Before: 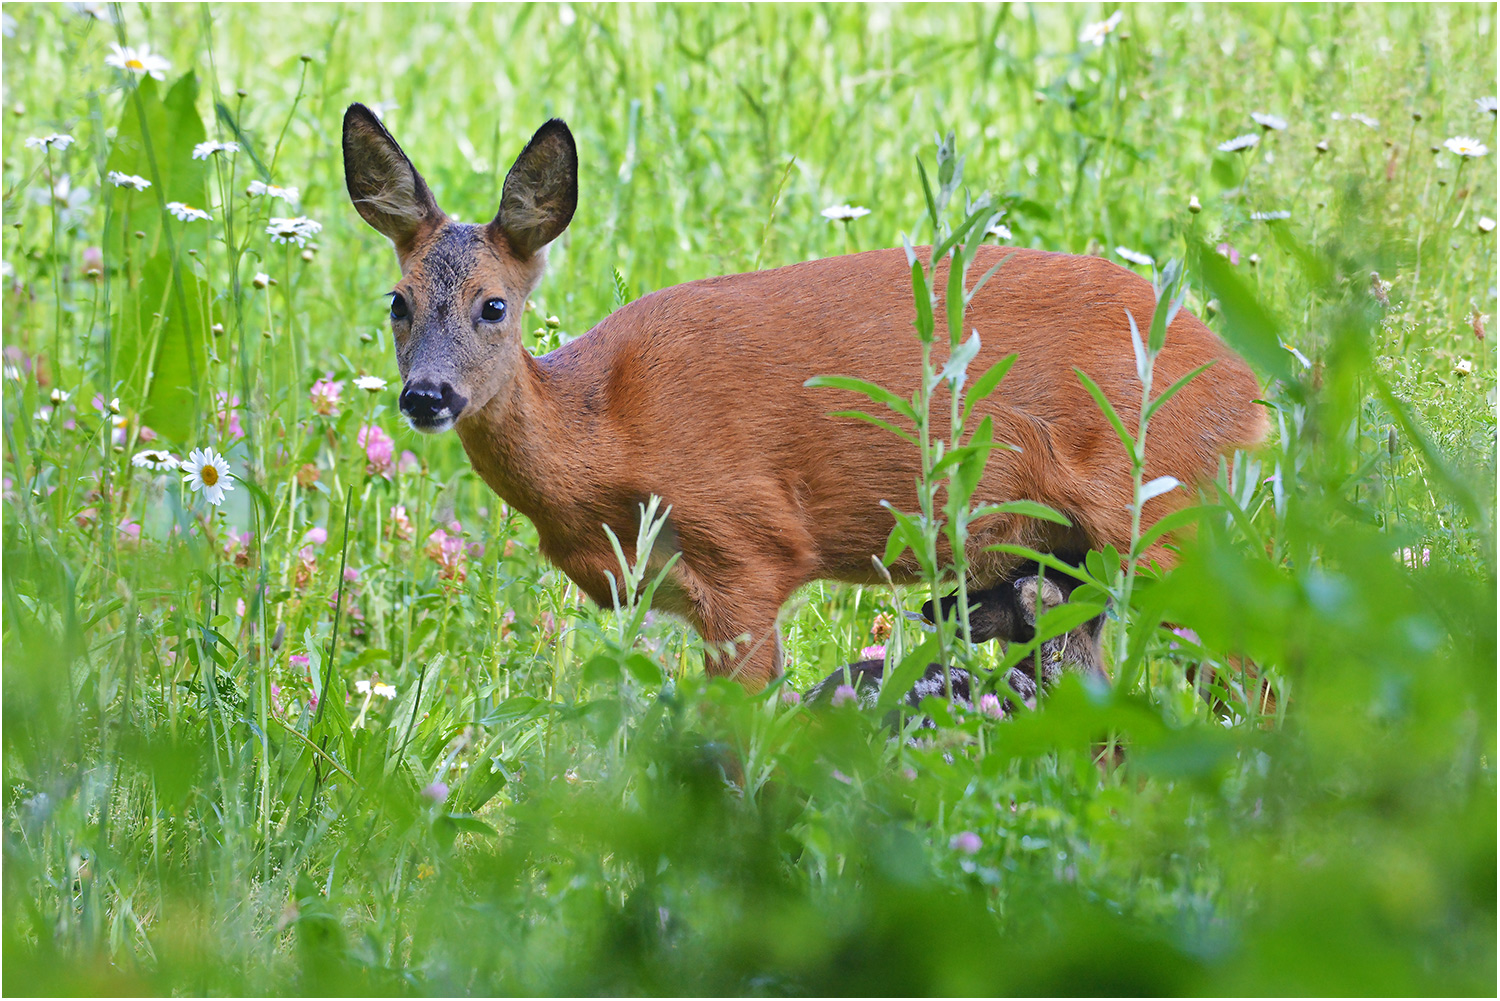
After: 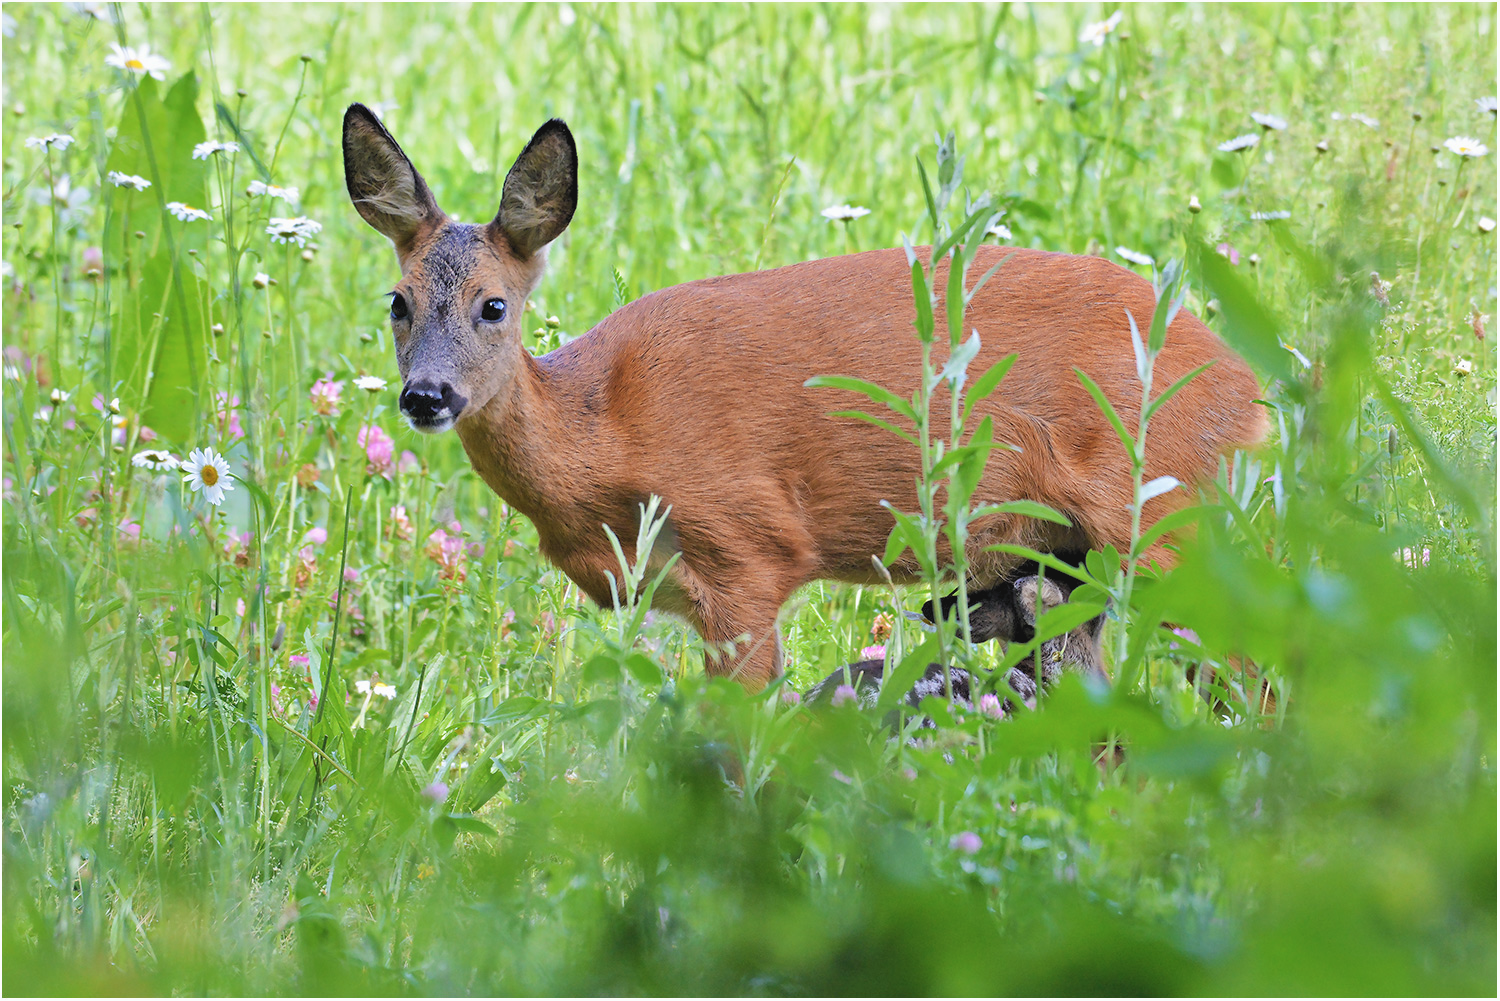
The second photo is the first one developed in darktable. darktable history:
rgb levels: levels [[0.013, 0.434, 0.89], [0, 0.5, 1], [0, 0.5, 1]]
contrast brightness saturation: contrast -0.1, saturation -0.1
